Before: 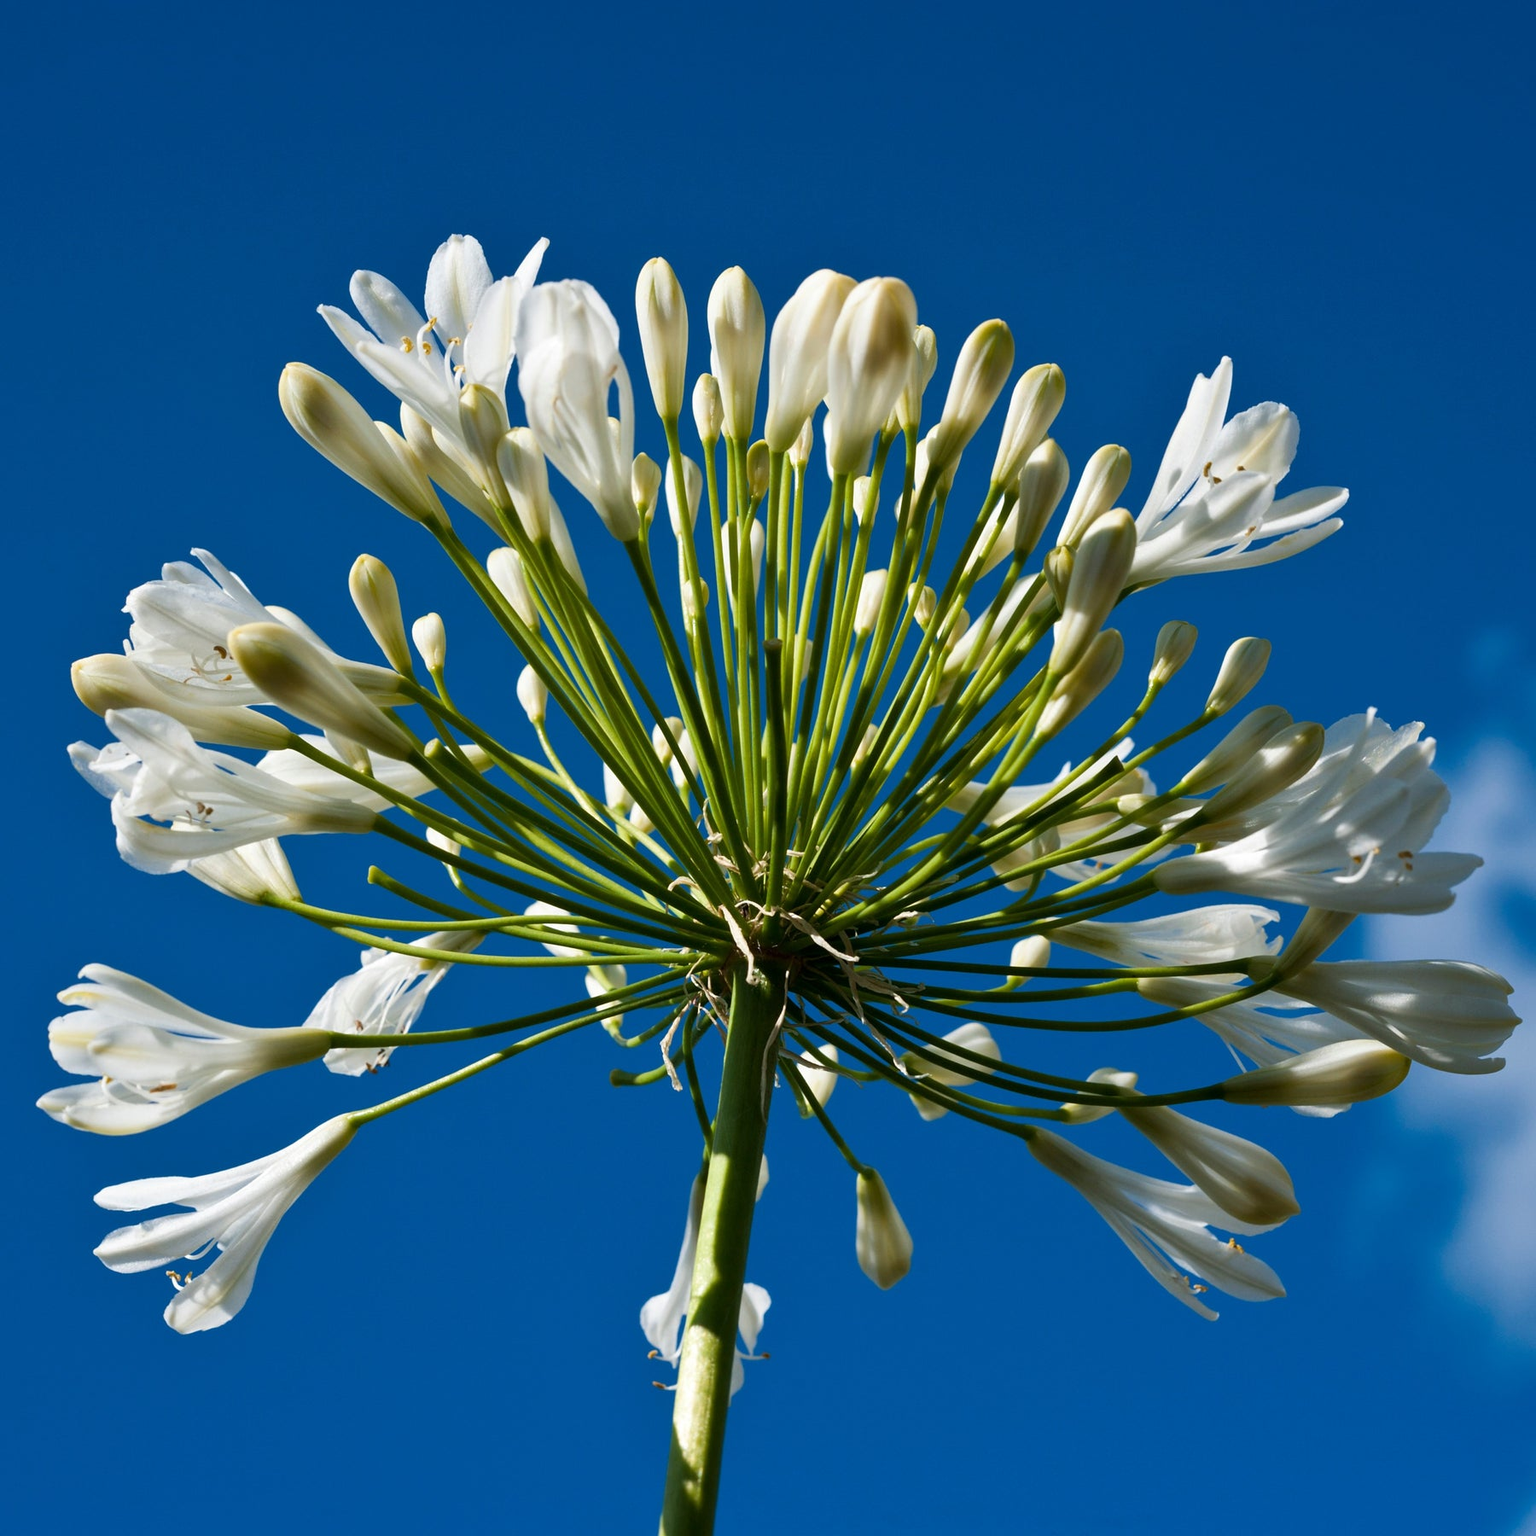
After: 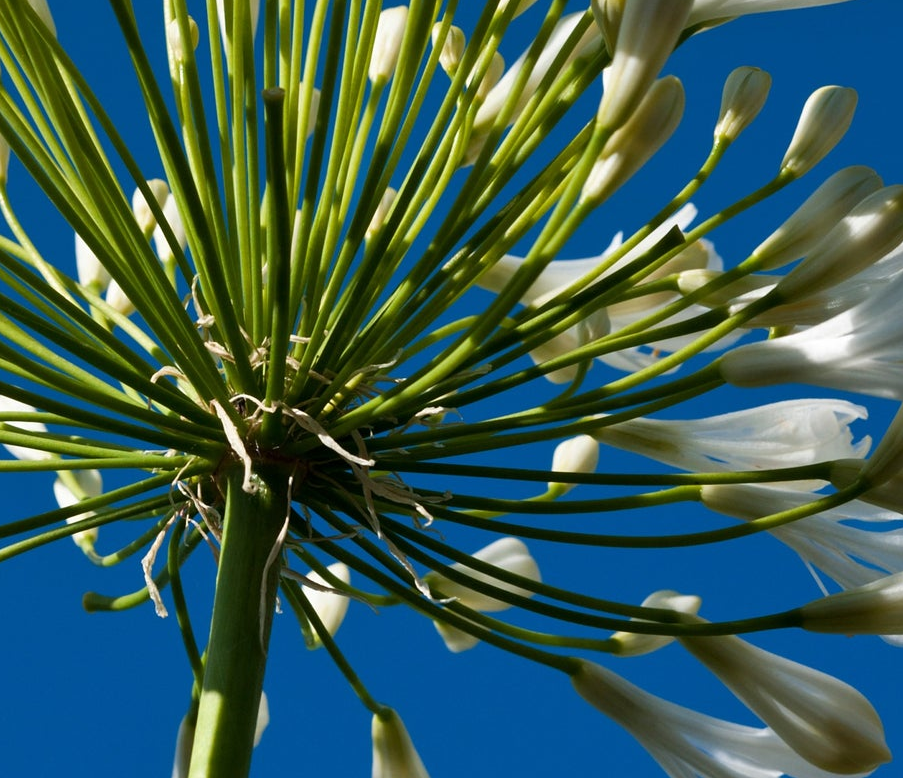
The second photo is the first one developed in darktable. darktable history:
crop: left 35.15%, top 36.729%, right 14.654%, bottom 20.048%
